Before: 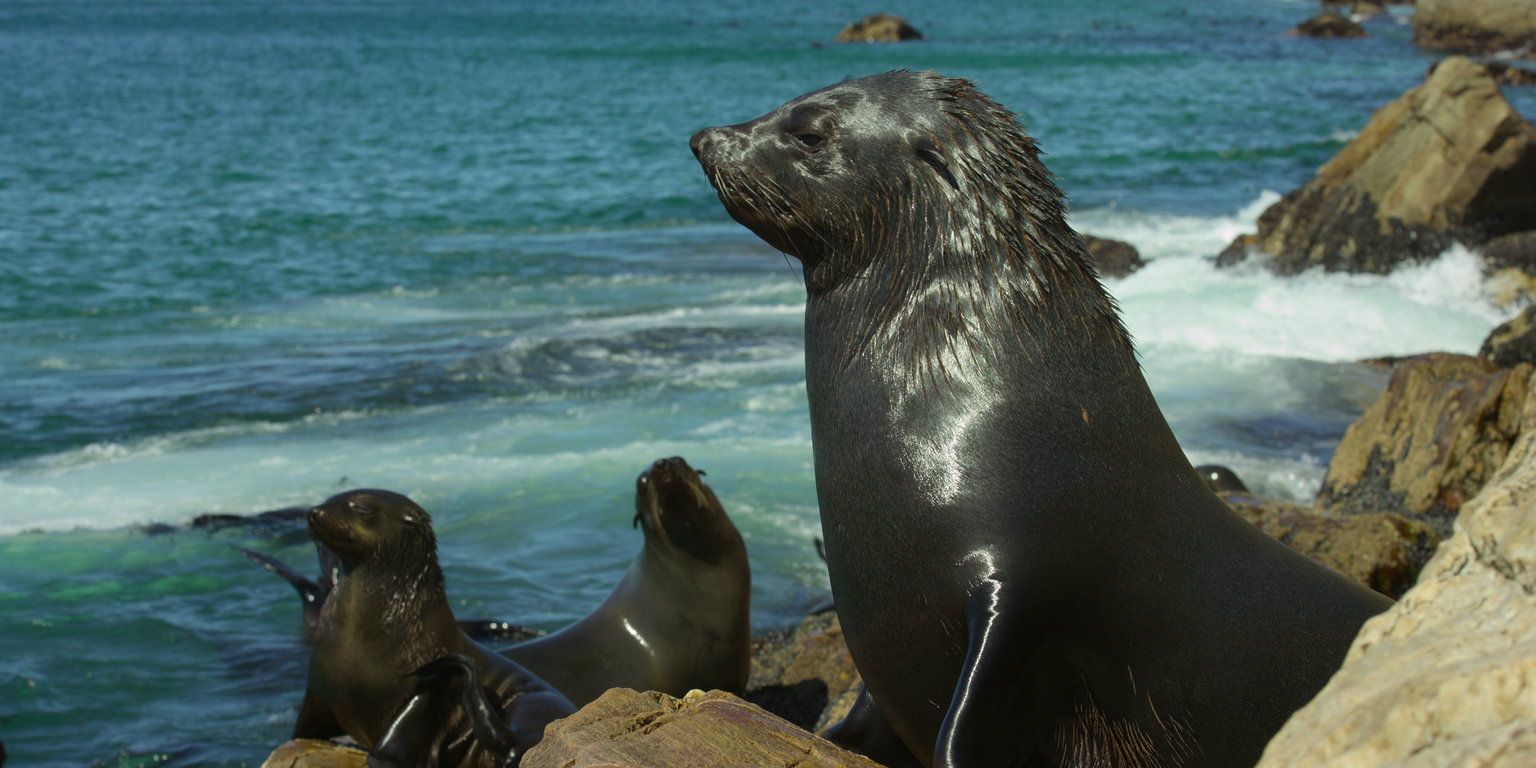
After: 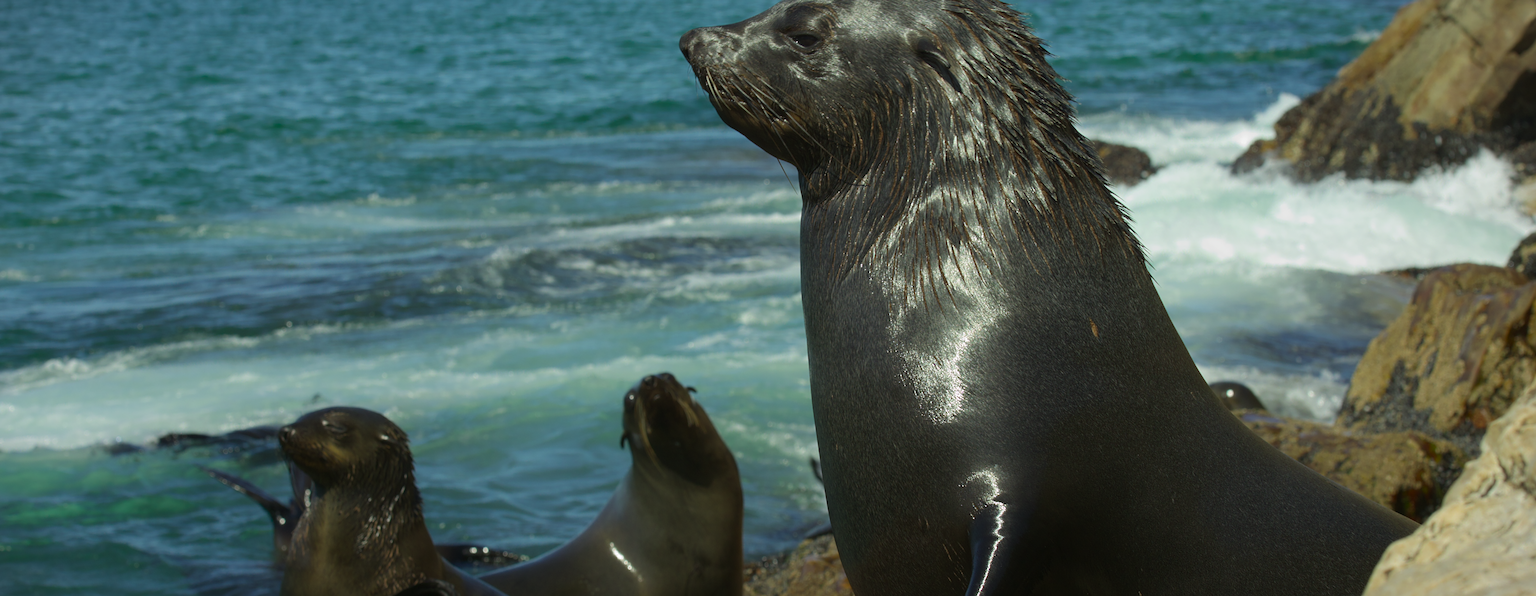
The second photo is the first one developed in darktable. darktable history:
crop and rotate: left 2.764%, top 13.277%, right 1.907%, bottom 12.642%
vignetting: fall-off start 99.22%, brightness -0.411, saturation -0.289, width/height ratio 1.321
color zones: curves: ch0 [(0, 0.444) (0.143, 0.442) (0.286, 0.441) (0.429, 0.441) (0.571, 0.441) (0.714, 0.441) (0.857, 0.442) (1, 0.444)]
sharpen: amount 0.214
